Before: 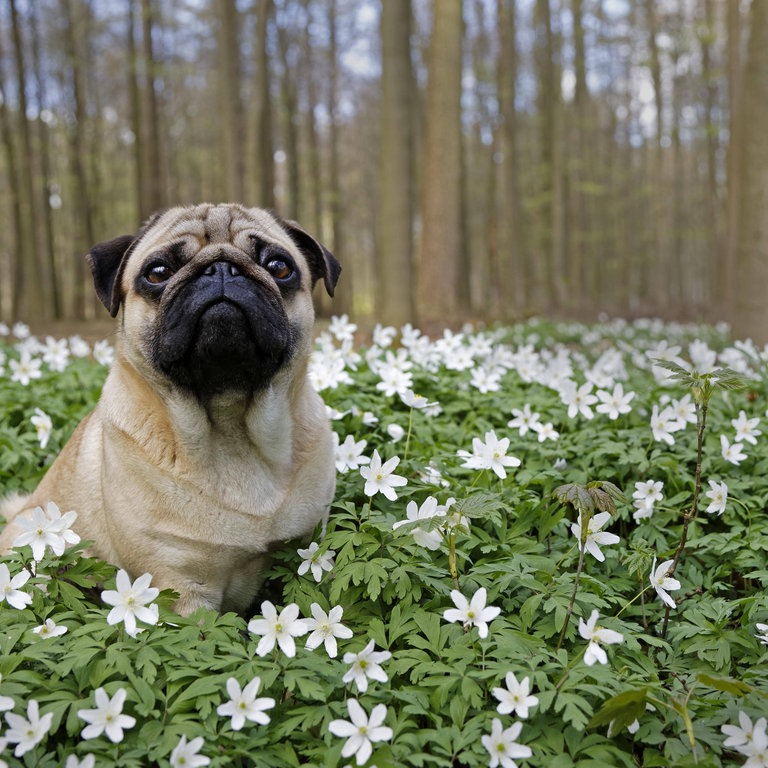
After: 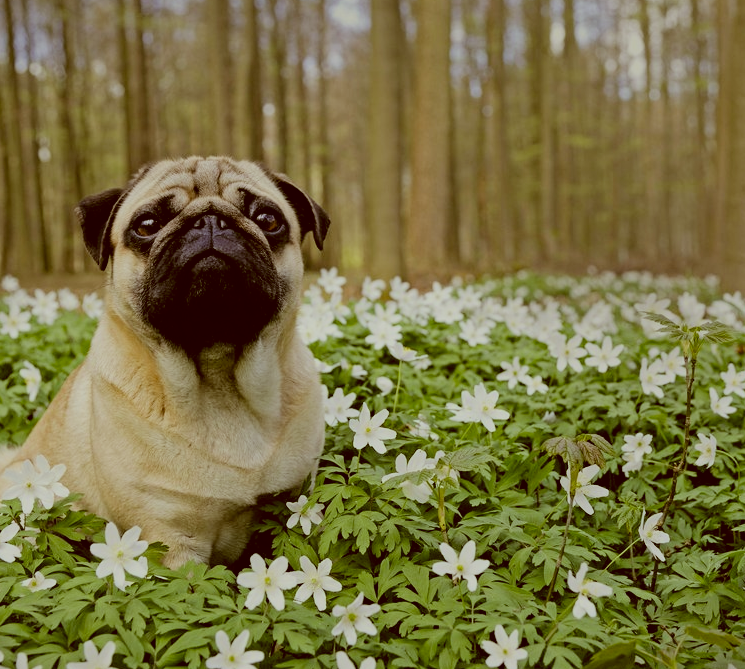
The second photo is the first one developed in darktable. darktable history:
filmic rgb: black relative exposure -7.15 EV, white relative exposure 5.36 EV, hardness 3.02, color science v6 (2022)
crop: left 1.507%, top 6.147%, right 1.379%, bottom 6.637%
color correction: highlights a* -5.3, highlights b* 9.8, shadows a* 9.8, shadows b* 24.26
white balance: red 0.974, blue 1.044
